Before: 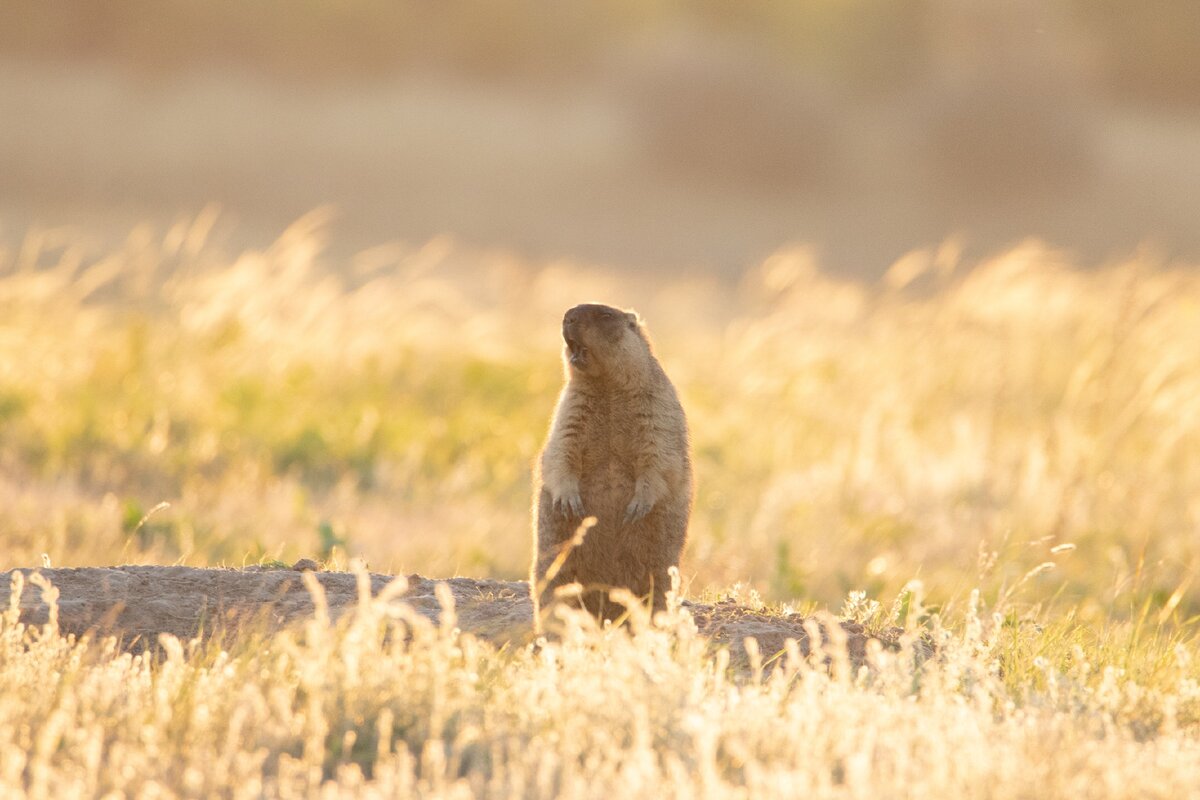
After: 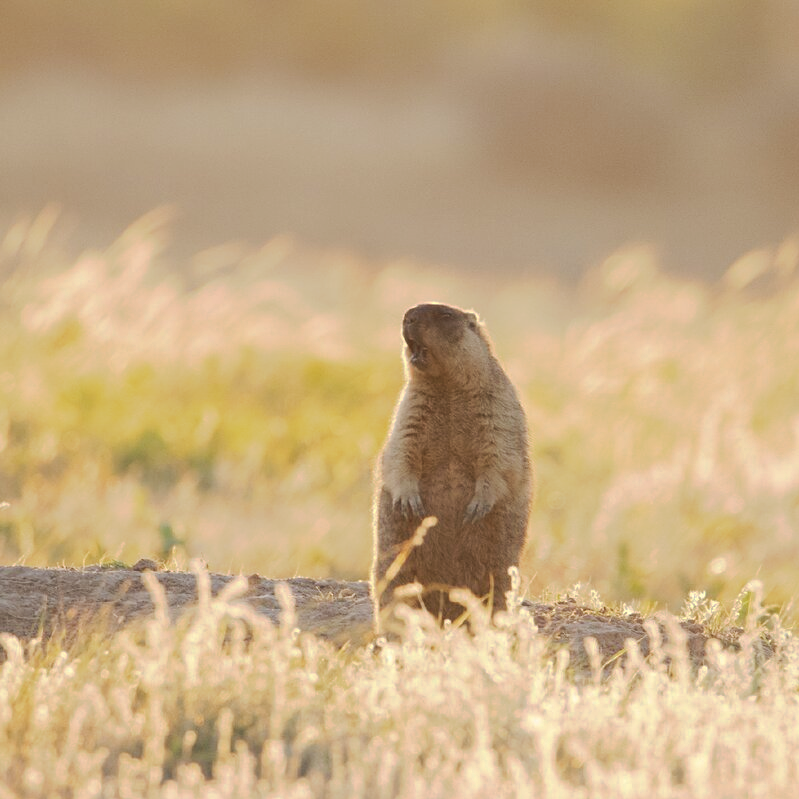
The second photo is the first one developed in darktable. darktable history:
crop and rotate: left 13.409%, right 19.924%
sharpen: amount 0.2
tone curve: curves: ch0 [(0, 0) (0.003, 0.096) (0.011, 0.096) (0.025, 0.098) (0.044, 0.099) (0.069, 0.106) (0.1, 0.128) (0.136, 0.153) (0.177, 0.186) (0.224, 0.218) (0.277, 0.265) (0.335, 0.316) (0.399, 0.374) (0.468, 0.445) (0.543, 0.526) (0.623, 0.605) (0.709, 0.681) (0.801, 0.758) (0.898, 0.819) (1, 1)], preserve colors none
